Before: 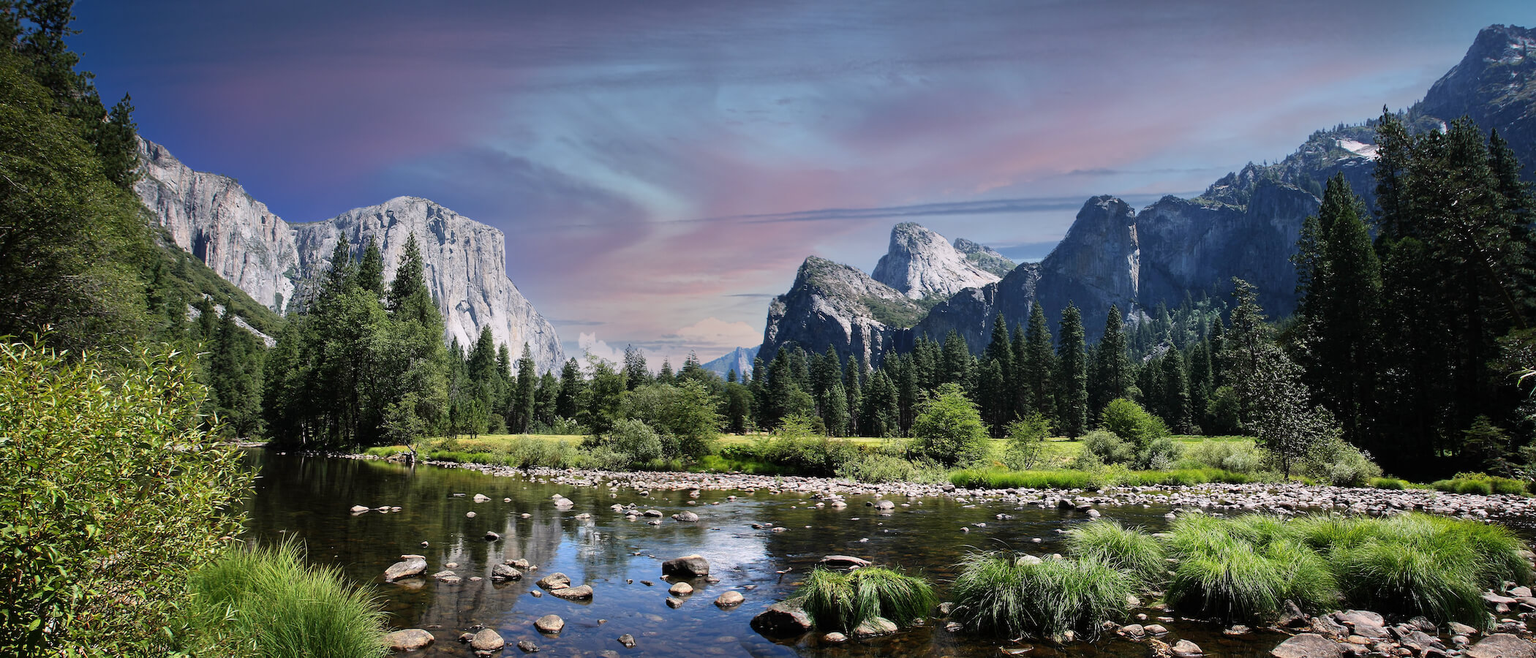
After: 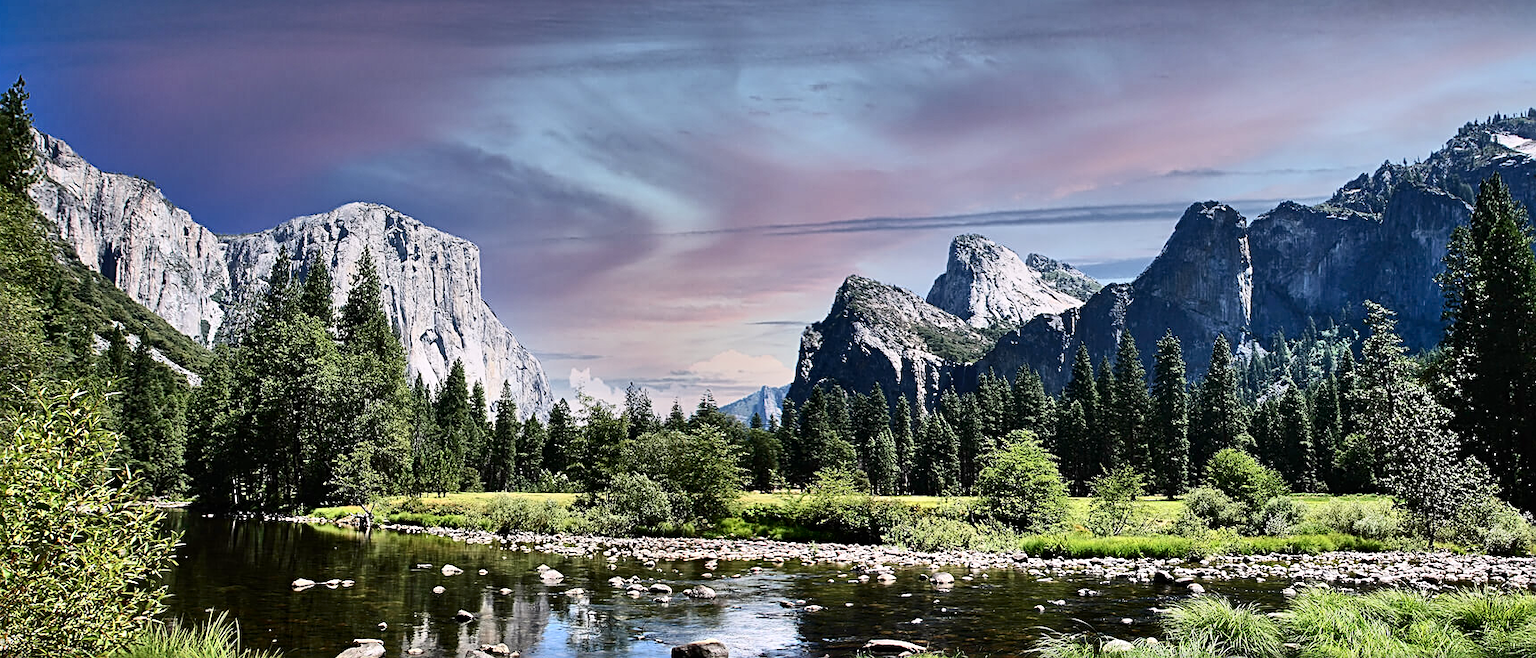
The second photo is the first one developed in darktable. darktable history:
sharpen: radius 2.543, amount 0.636
crop and rotate: left 7.196%, top 4.574%, right 10.605%, bottom 13.178%
shadows and highlights: shadows 75, highlights -60.85, soften with gaussian
contrast brightness saturation: contrast 0.28
white balance: emerald 1
